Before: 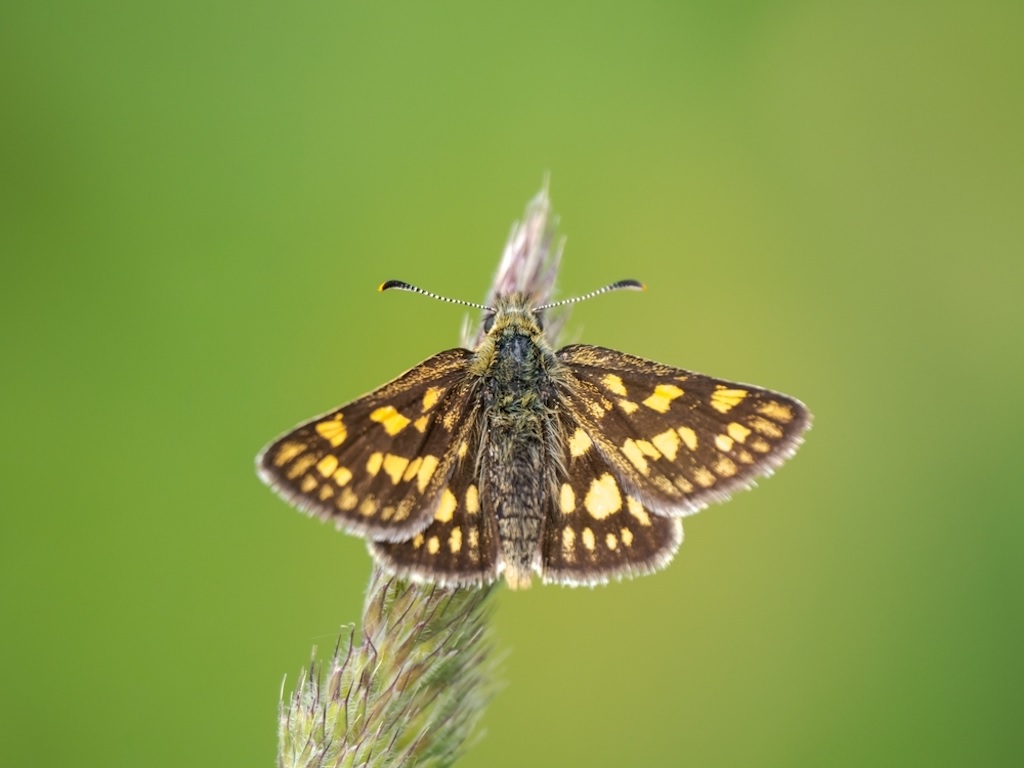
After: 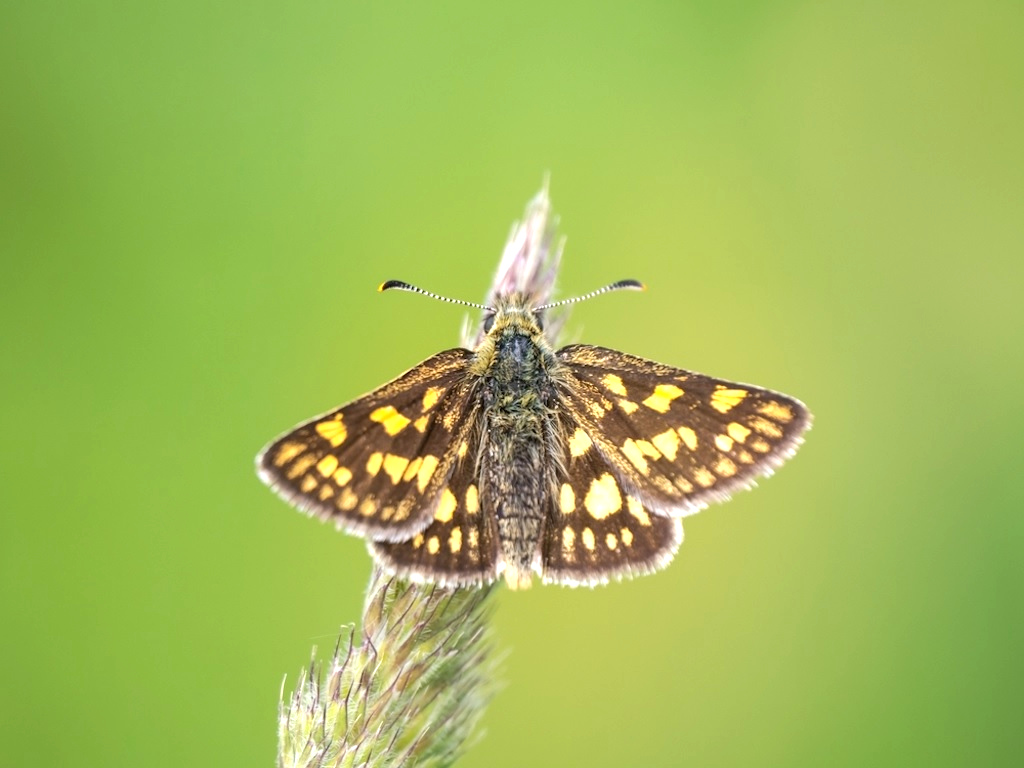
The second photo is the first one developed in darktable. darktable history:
white balance: red 1.004, blue 1.024
exposure: exposure 0.556 EV, compensate highlight preservation false
